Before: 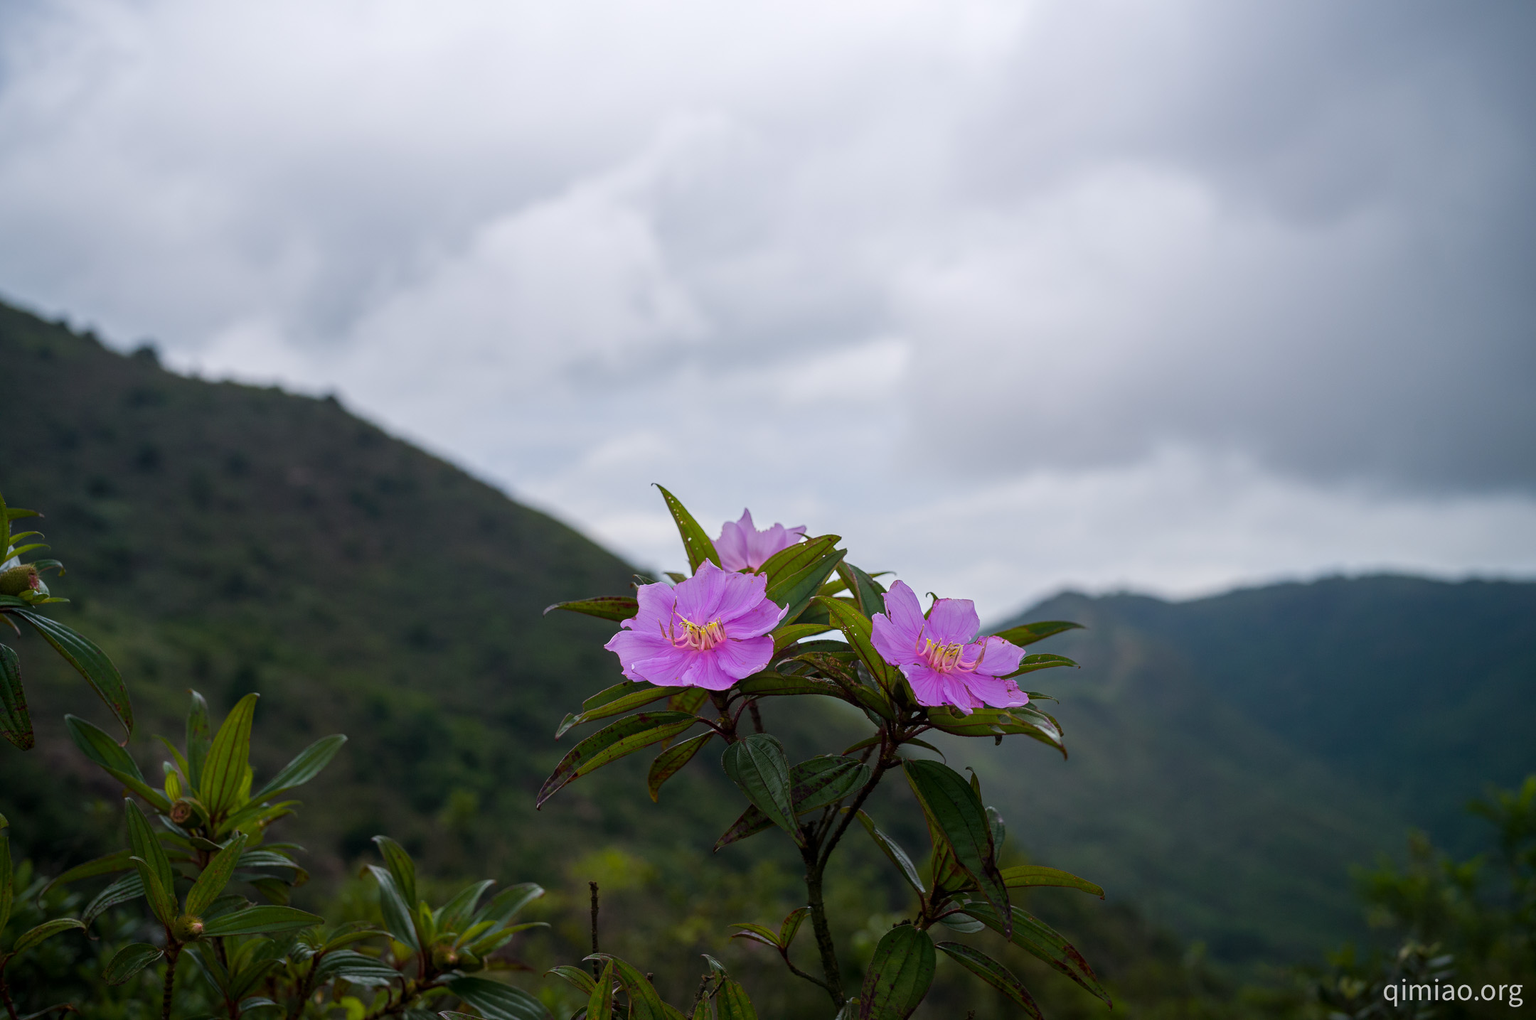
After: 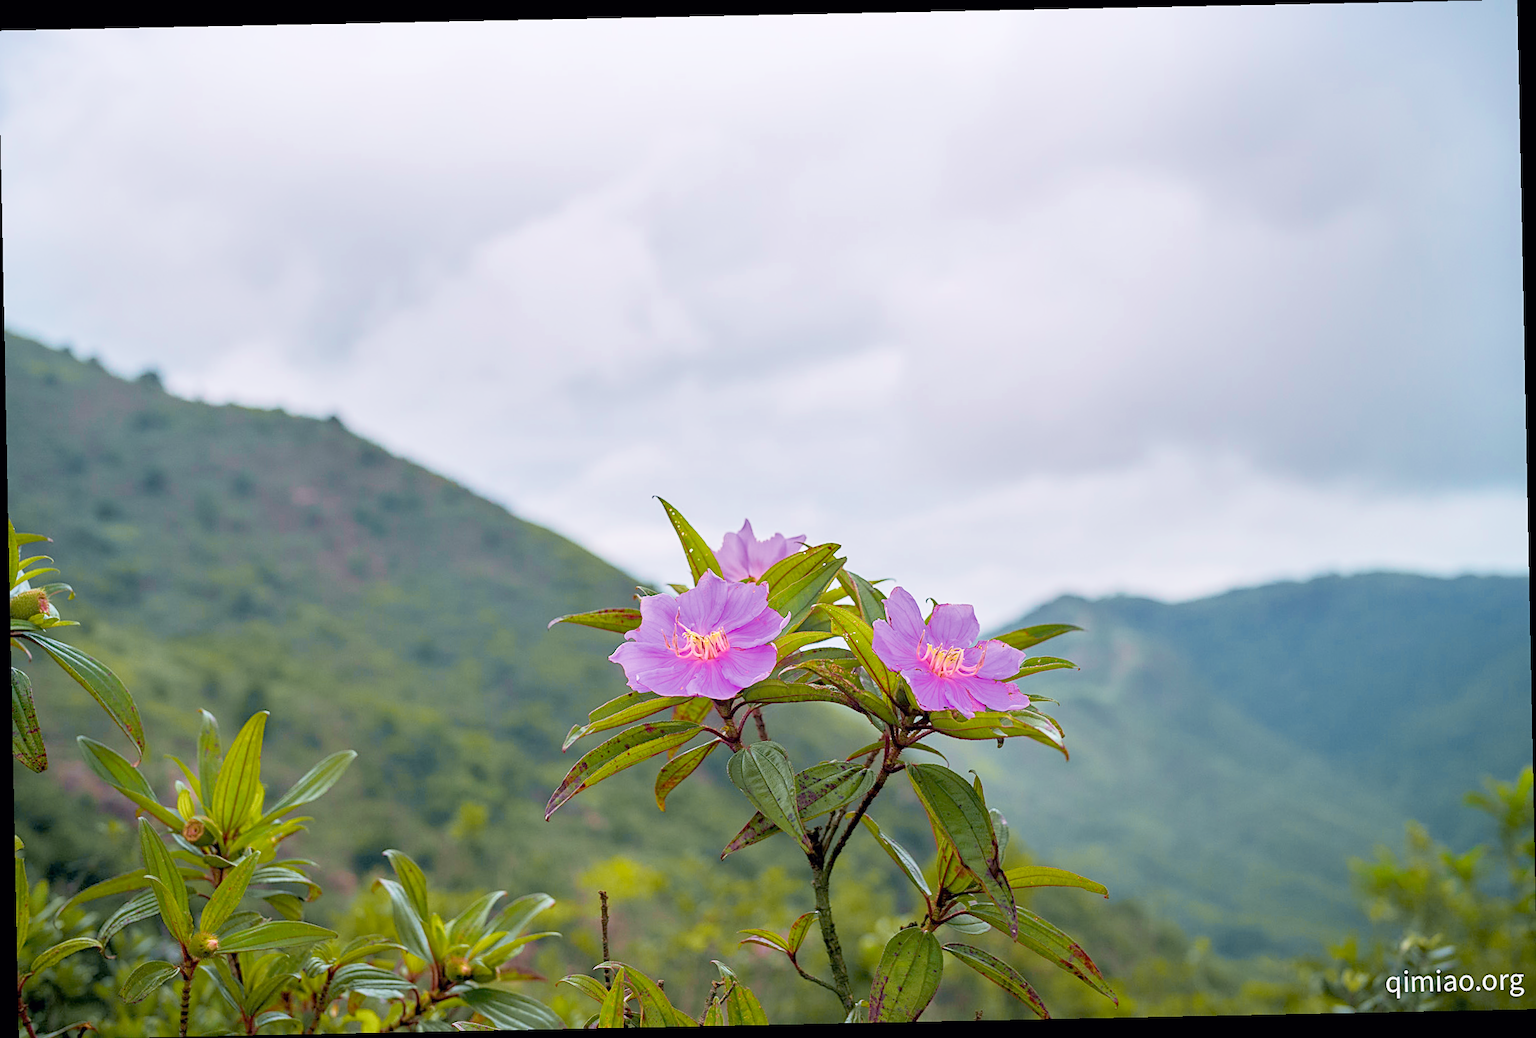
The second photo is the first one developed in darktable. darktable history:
white balance: emerald 1
crop and rotate: left 0.126%
tone curve: curves: ch0 [(0, 0) (0.15, 0.17) (0.452, 0.437) (0.611, 0.588) (0.751, 0.749) (1, 1)]; ch1 [(0, 0) (0.325, 0.327) (0.413, 0.442) (0.475, 0.467) (0.512, 0.522) (0.541, 0.55) (0.617, 0.612) (0.695, 0.697) (1, 1)]; ch2 [(0, 0) (0.386, 0.397) (0.452, 0.459) (0.505, 0.498) (0.536, 0.546) (0.574, 0.571) (0.633, 0.653) (1, 1)], color space Lab, independent channels, preserve colors none
filmic rgb: middle gray luminance 2.5%, black relative exposure -10 EV, white relative exposure 7 EV, threshold 6 EV, dynamic range scaling 10%, target black luminance 0%, hardness 3.19, latitude 44.39%, contrast 0.682, highlights saturation mix 5%, shadows ↔ highlights balance 13.63%, add noise in highlights 0, color science v3 (2019), use custom middle-gray values true, iterations of high-quality reconstruction 0, contrast in highlights soft, enable highlight reconstruction true
sharpen: on, module defaults
rotate and perspective: rotation -1.17°, automatic cropping off
shadows and highlights: shadows 12, white point adjustment 1.2, soften with gaussian
